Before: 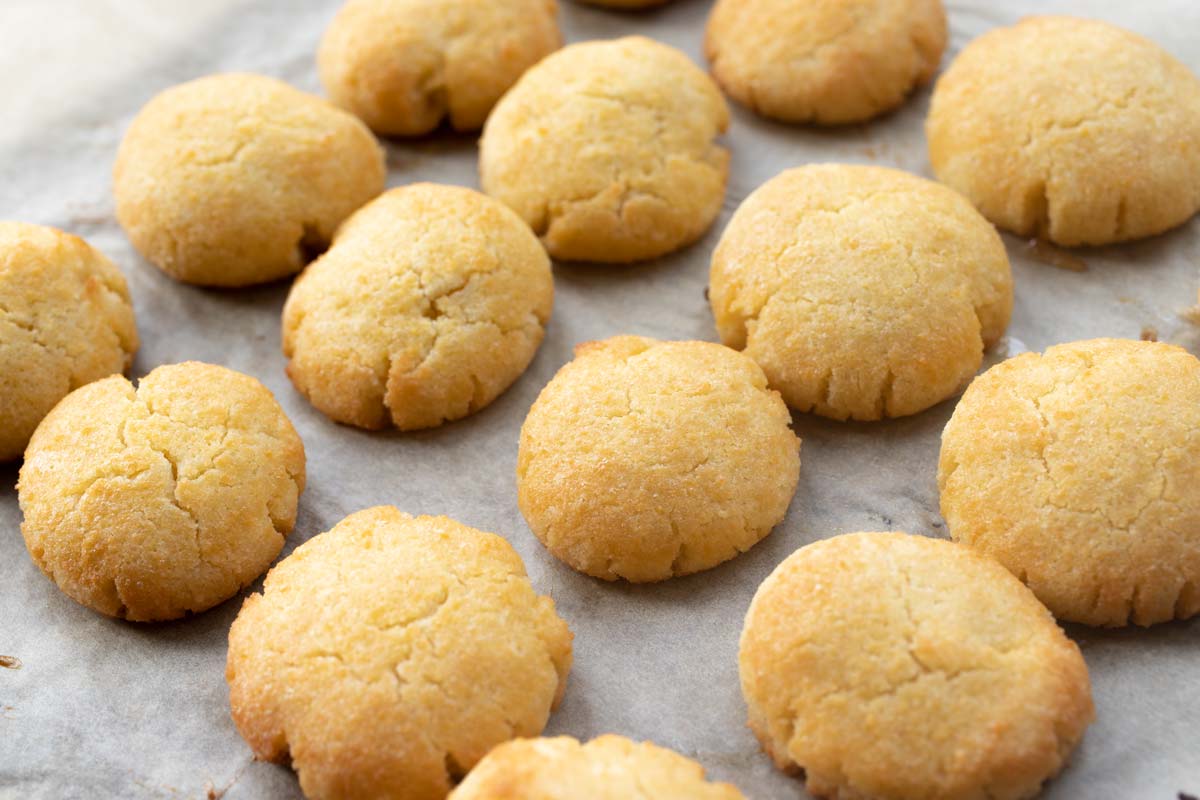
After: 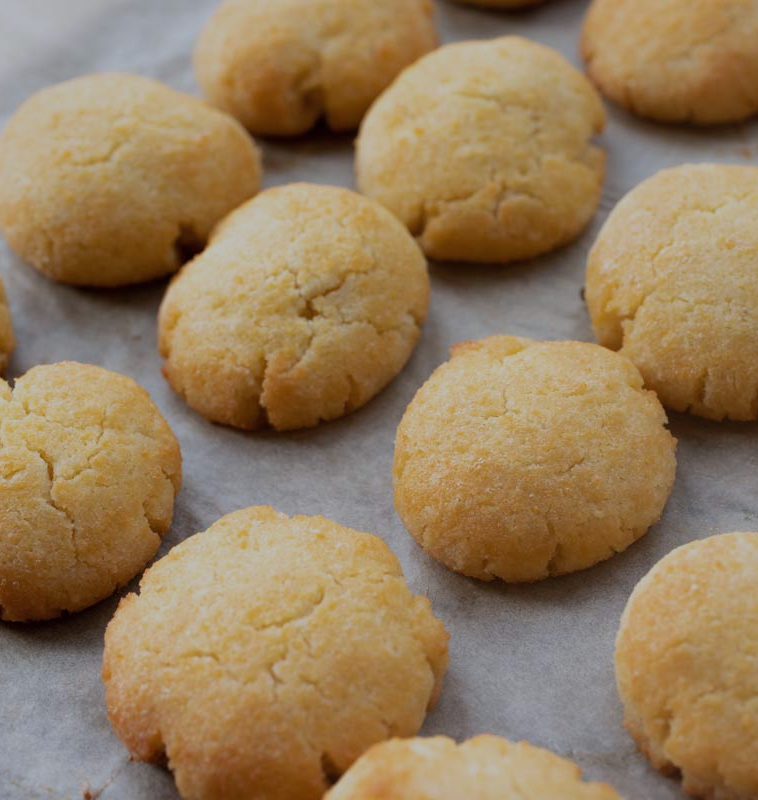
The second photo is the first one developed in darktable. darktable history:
exposure: black level correction 0, exposure -0.68 EV, compensate exposure bias true, compensate highlight preservation false
shadows and highlights: shadows 25.07, white point adjustment -3.1, highlights -29.74
crop: left 10.386%, right 26.372%
color correction: highlights a* -0.747, highlights b* -8.39
tone equalizer: edges refinement/feathering 500, mask exposure compensation -1.57 EV, preserve details no
